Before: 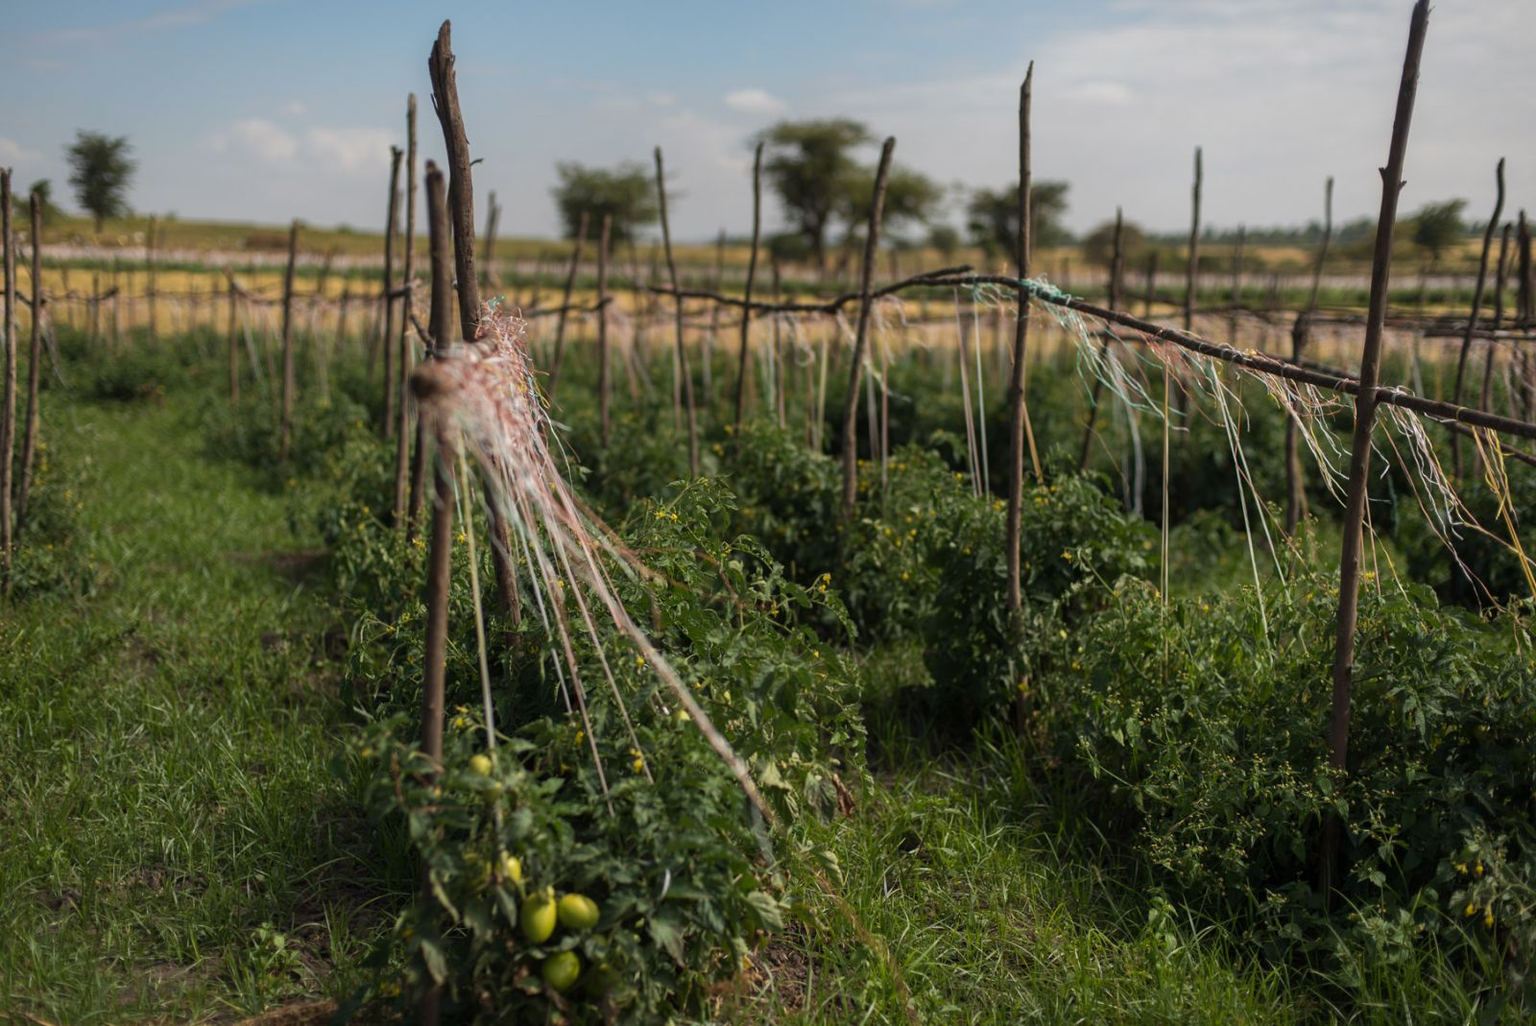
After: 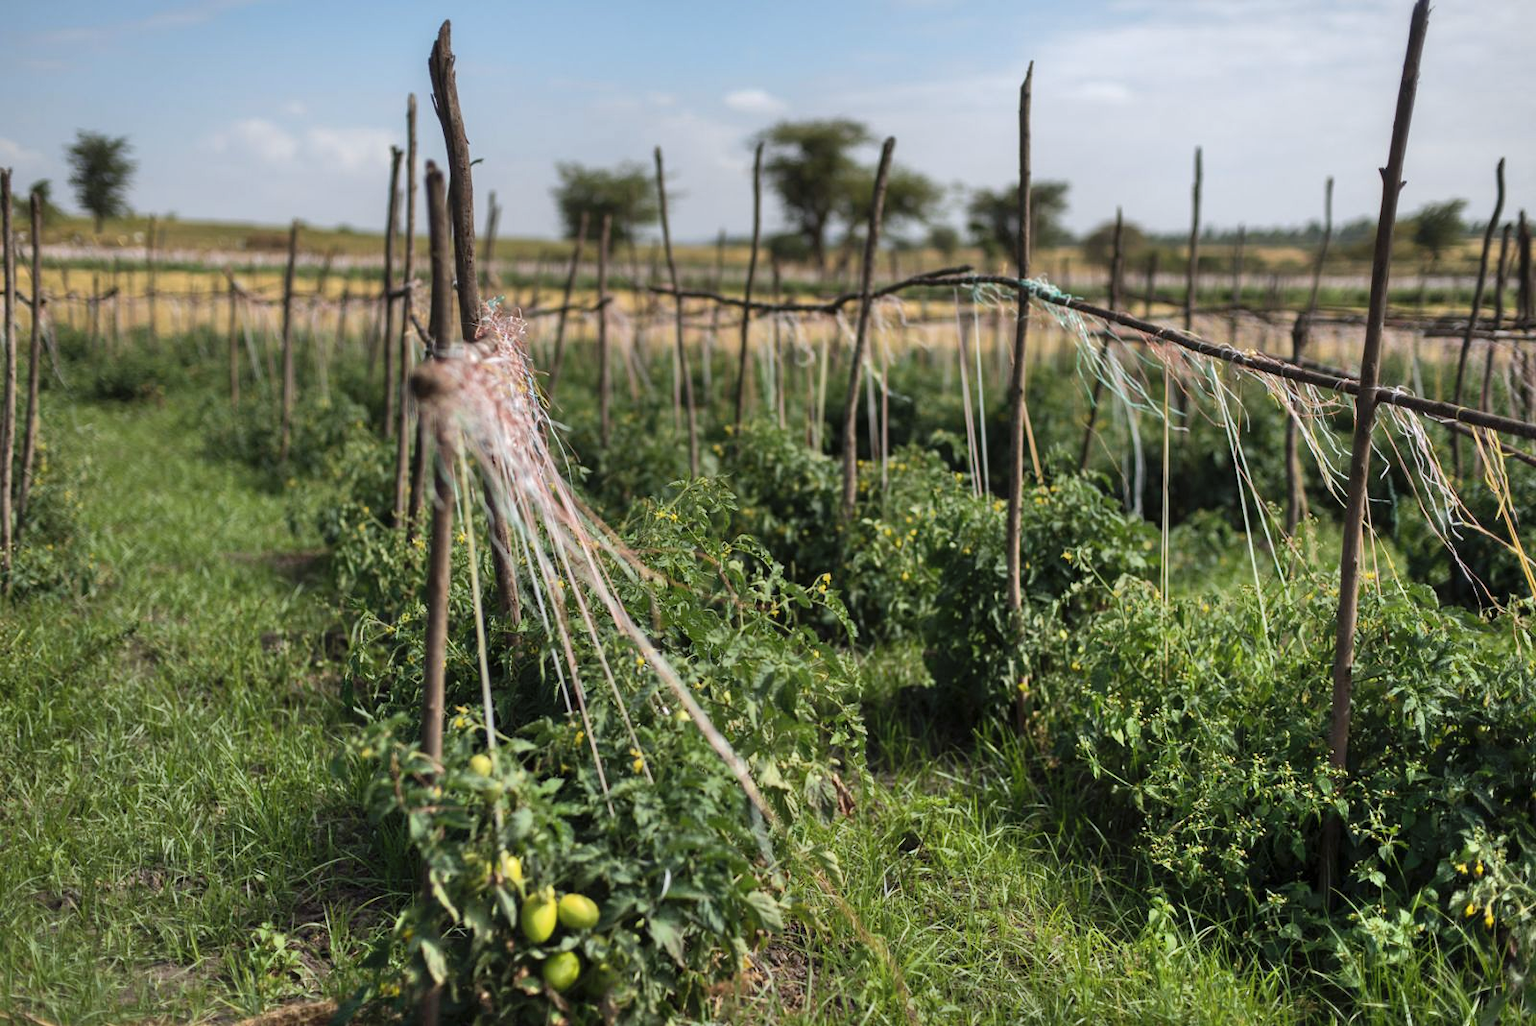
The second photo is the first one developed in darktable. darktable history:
shadows and highlights: radius 110.86, shadows 51.09, white point adjustment 9.16, highlights -4.17, highlights color adjustment 32.2%, soften with gaussian
white balance: red 0.967, blue 1.049
